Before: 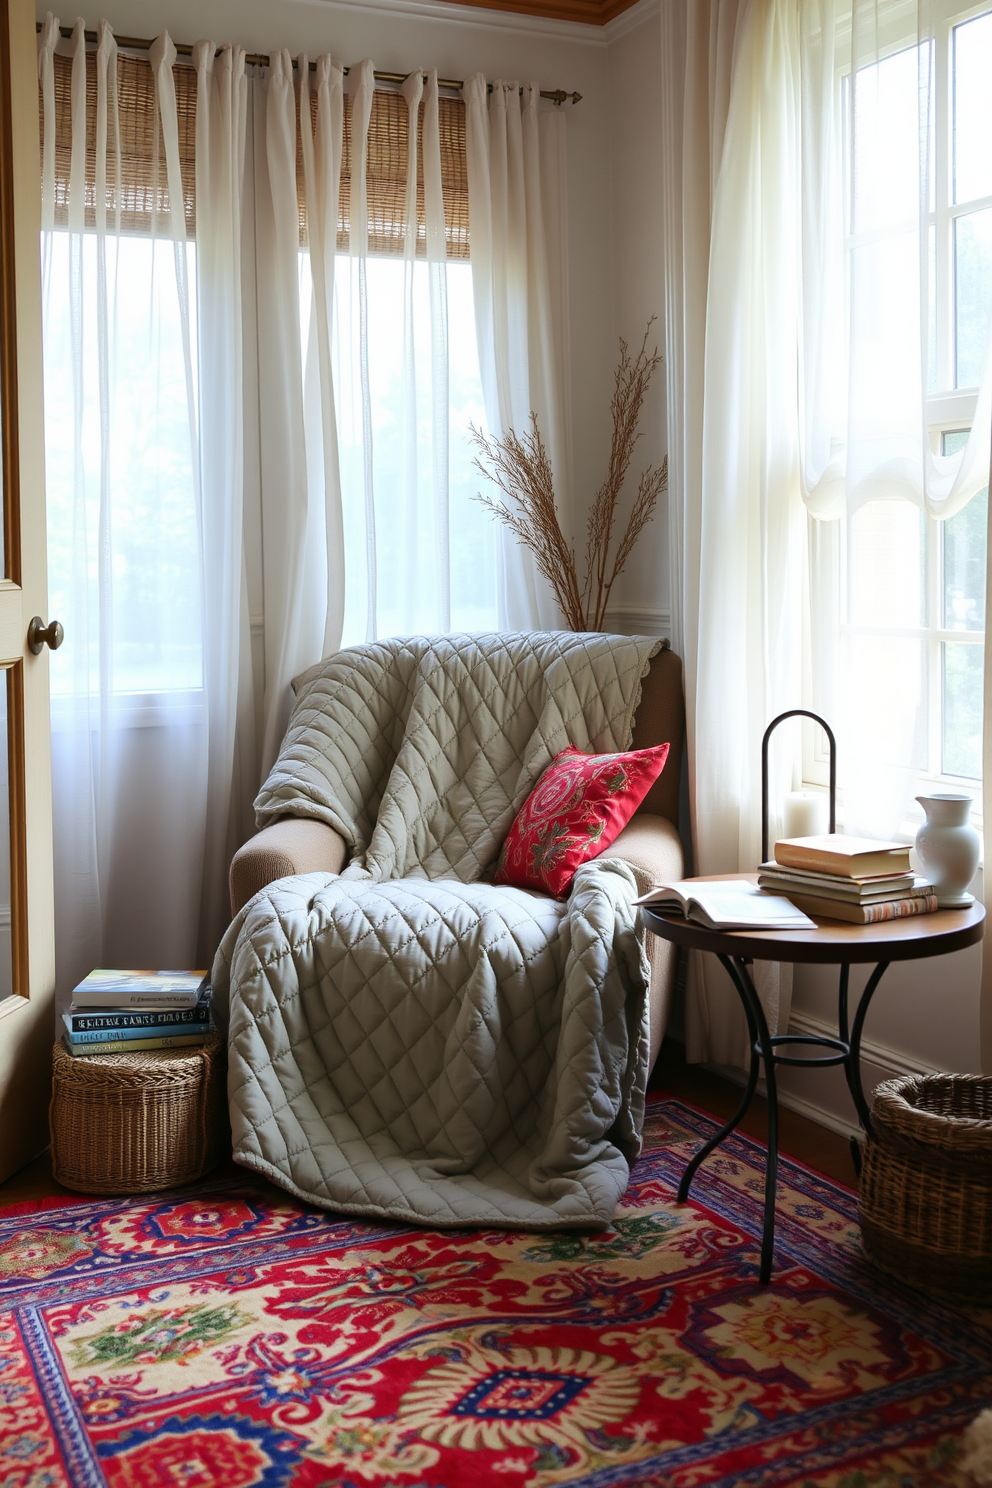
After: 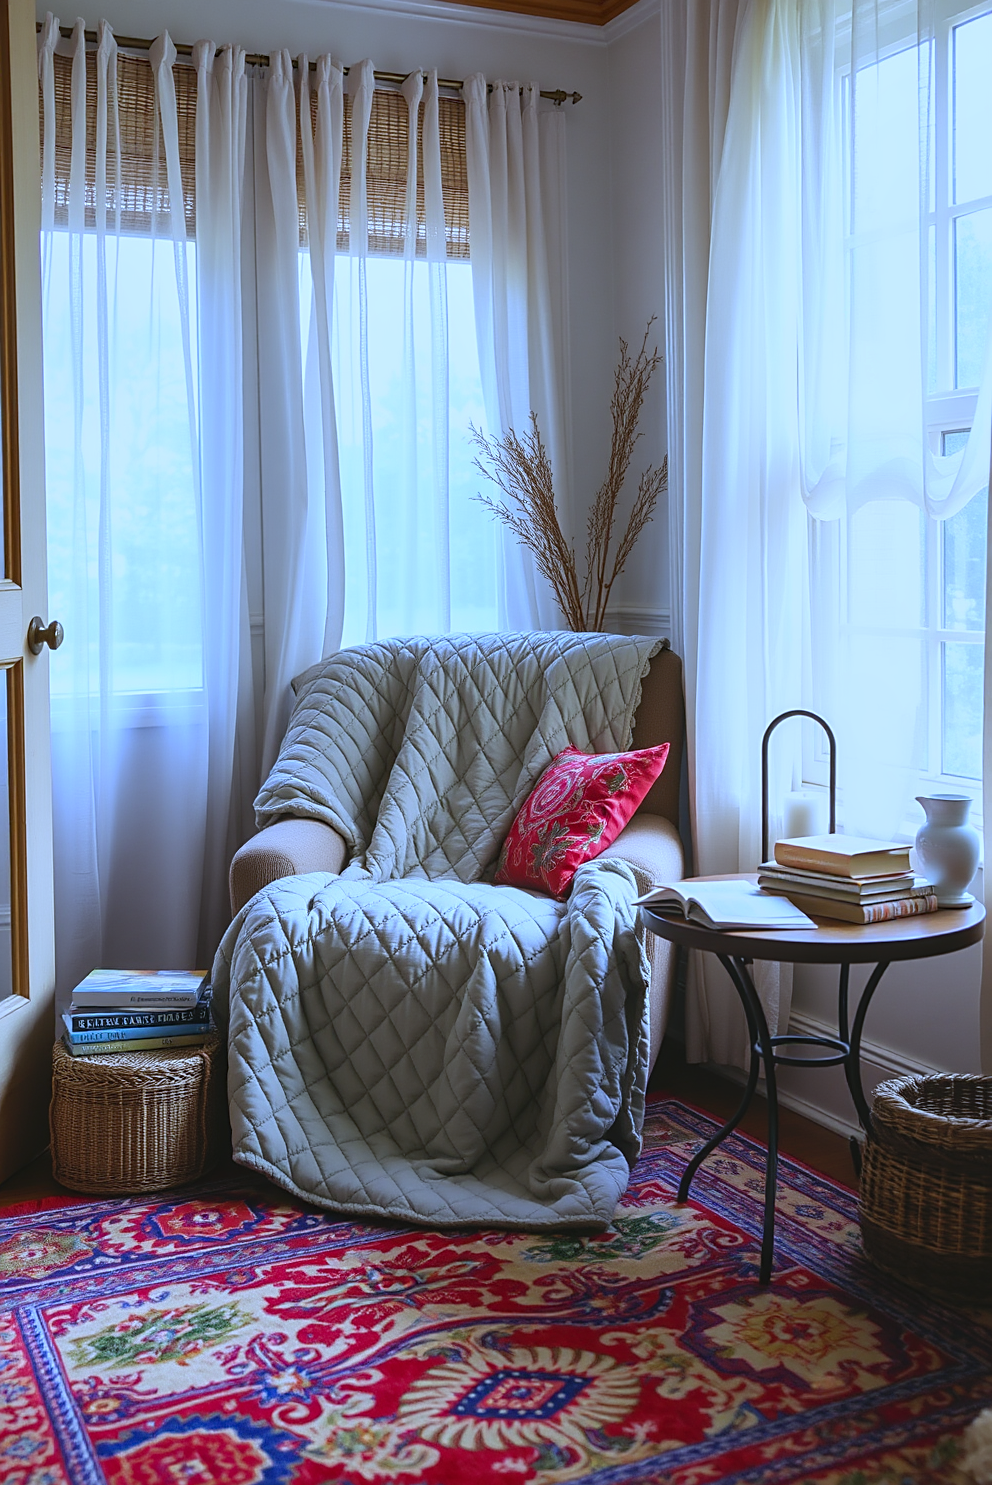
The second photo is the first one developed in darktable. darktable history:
local contrast: on, module defaults
white balance: red 0.871, blue 1.249
sharpen: on, module defaults
crop: top 0.05%, bottom 0.098%
lowpass: radius 0.1, contrast 0.85, saturation 1.1, unbound 0
